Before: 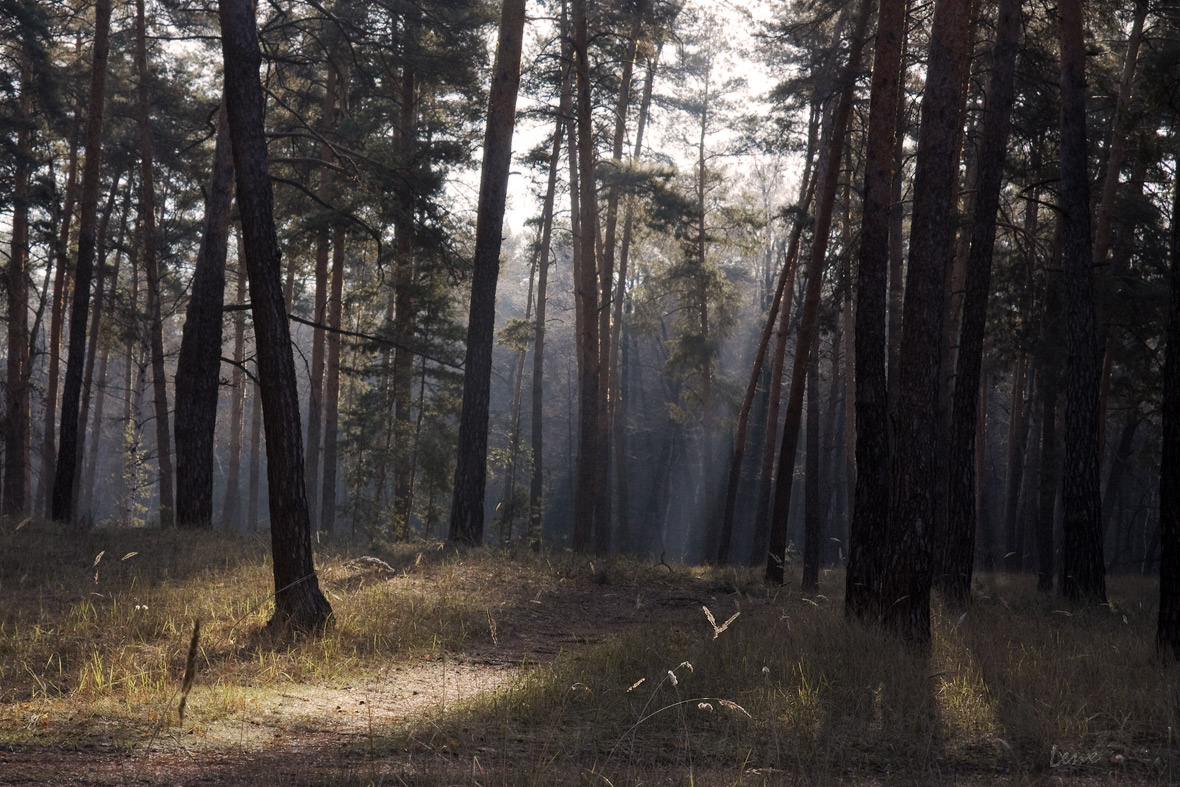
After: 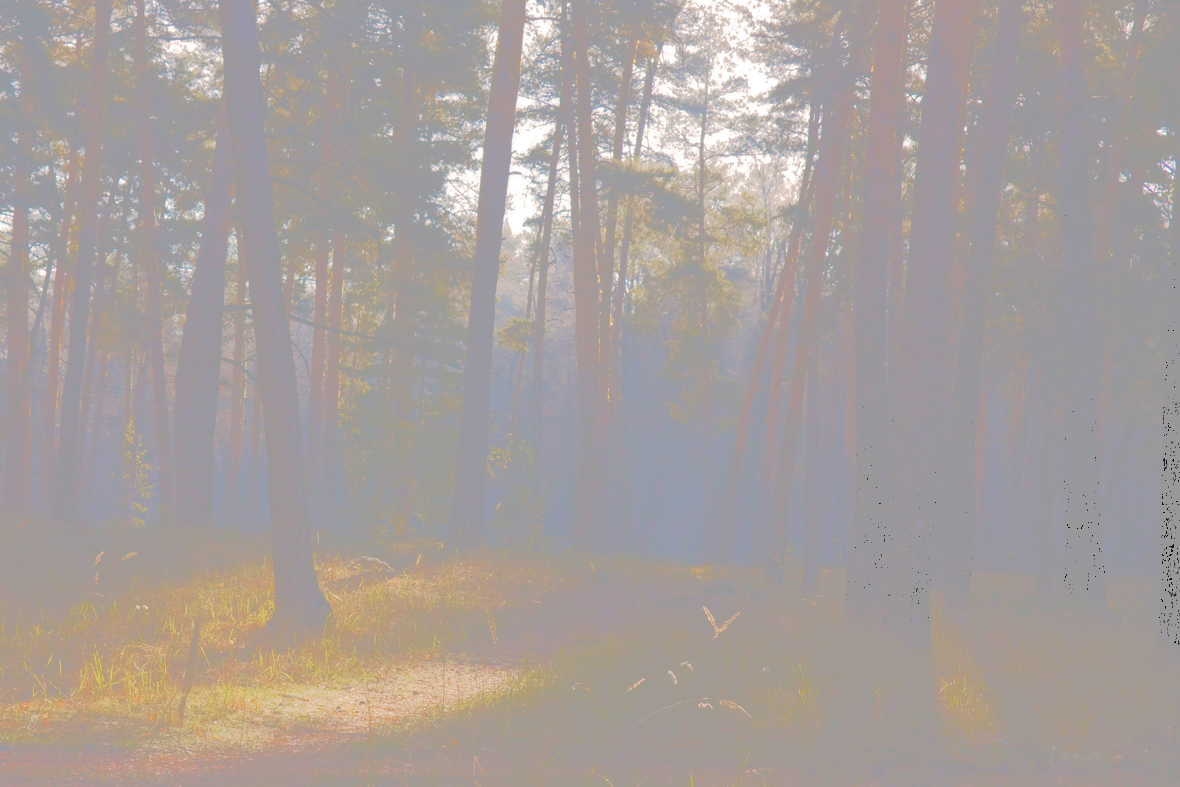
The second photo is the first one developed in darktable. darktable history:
velvia: on, module defaults
tone curve: curves: ch0 [(0, 0) (0.003, 0.626) (0.011, 0.626) (0.025, 0.63) (0.044, 0.631) (0.069, 0.632) (0.1, 0.636) (0.136, 0.637) (0.177, 0.641) (0.224, 0.642) (0.277, 0.646) (0.335, 0.649) (0.399, 0.661) (0.468, 0.679) (0.543, 0.702) (0.623, 0.732) (0.709, 0.769) (0.801, 0.804) (0.898, 0.847) (1, 1)], color space Lab, independent channels, preserve colors none
